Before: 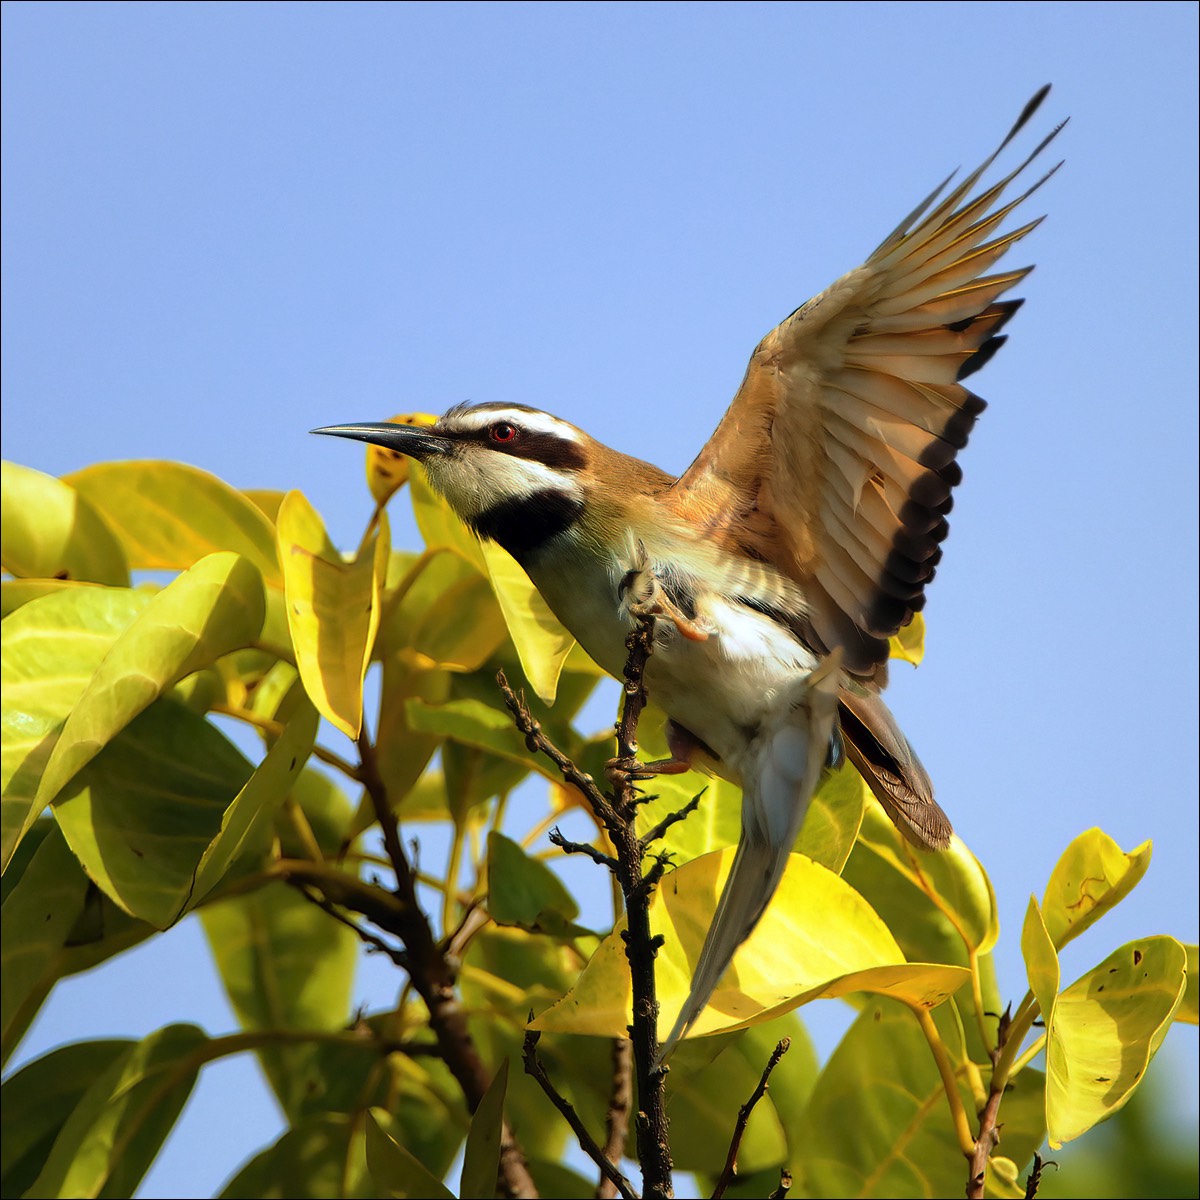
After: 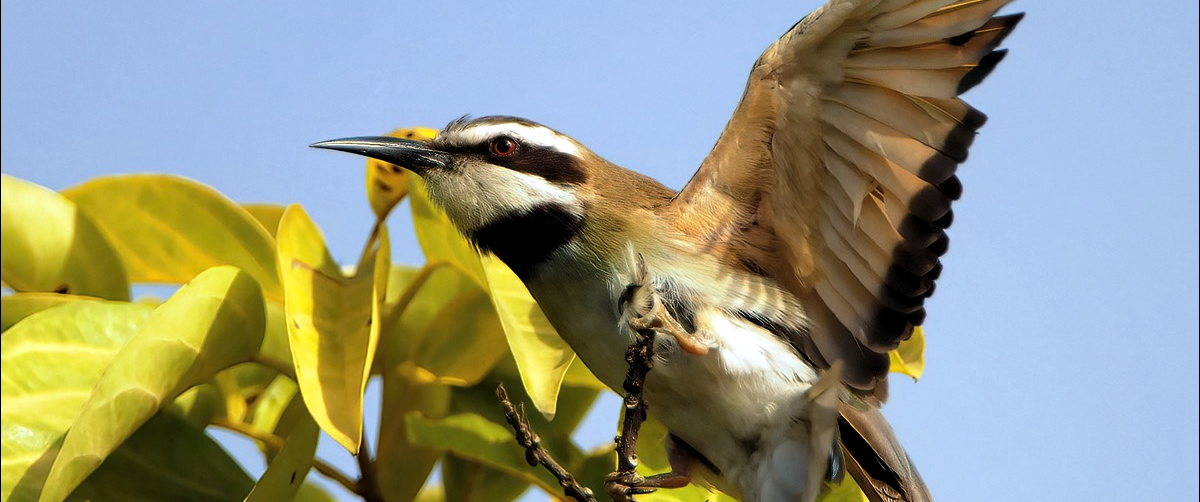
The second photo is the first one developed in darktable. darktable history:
levels: levels [0.029, 0.545, 0.971]
crop and rotate: top 23.84%, bottom 34.294%
